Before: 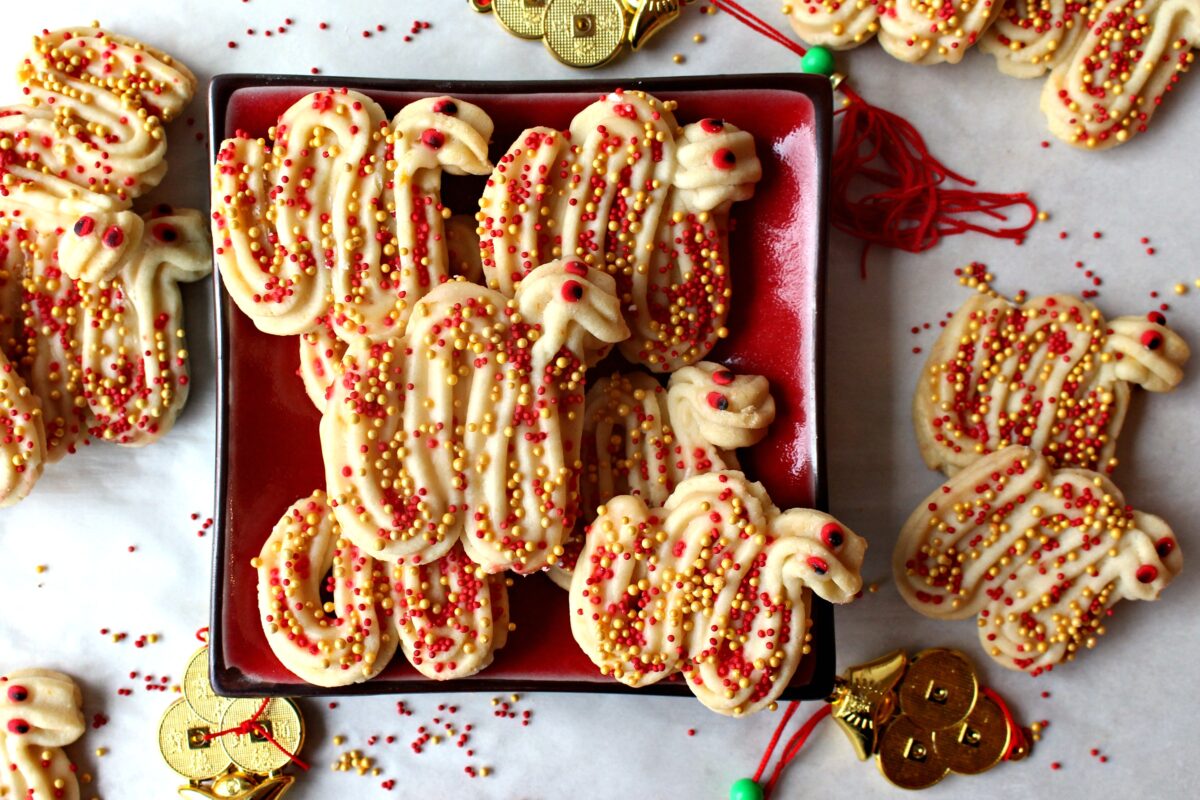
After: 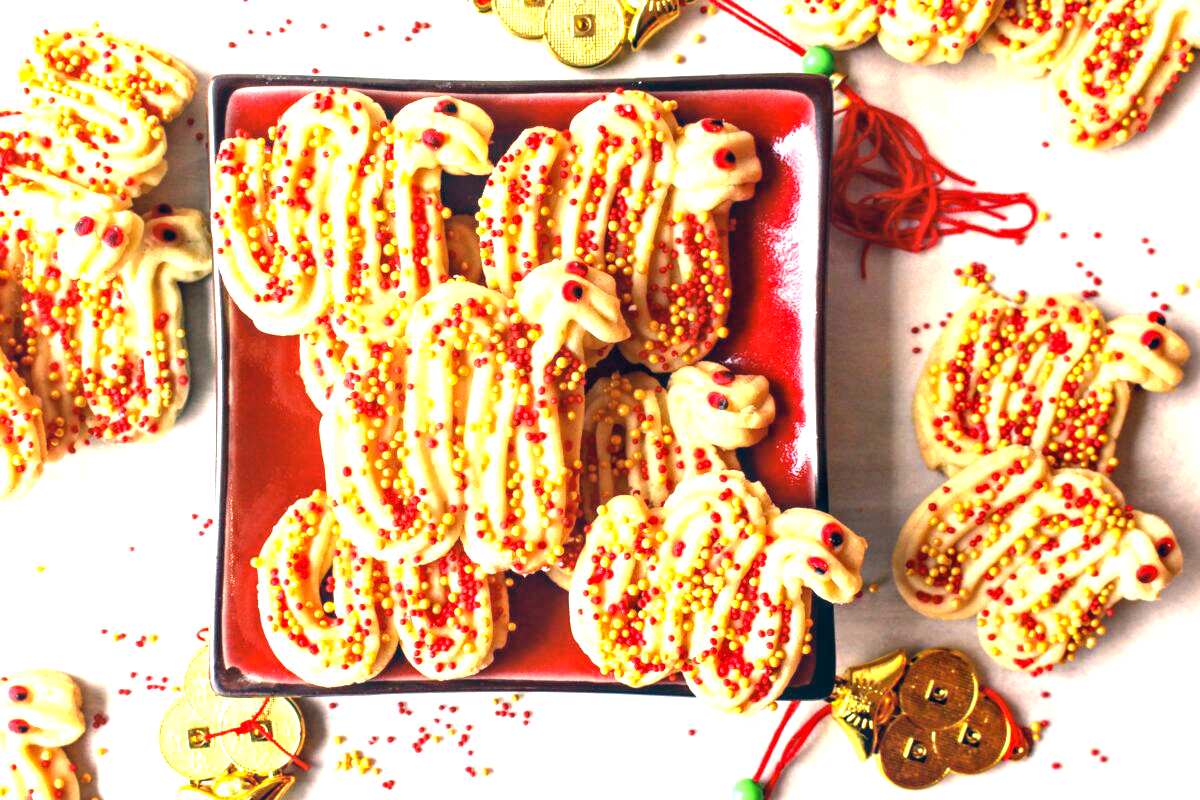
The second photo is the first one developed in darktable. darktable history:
color correction: highlights a* 10.32, highlights b* 14.66, shadows a* -9.59, shadows b* -15.02
local contrast: on, module defaults
exposure: black level correction 0.001, exposure 1.646 EV, compensate exposure bias true, compensate highlight preservation false
